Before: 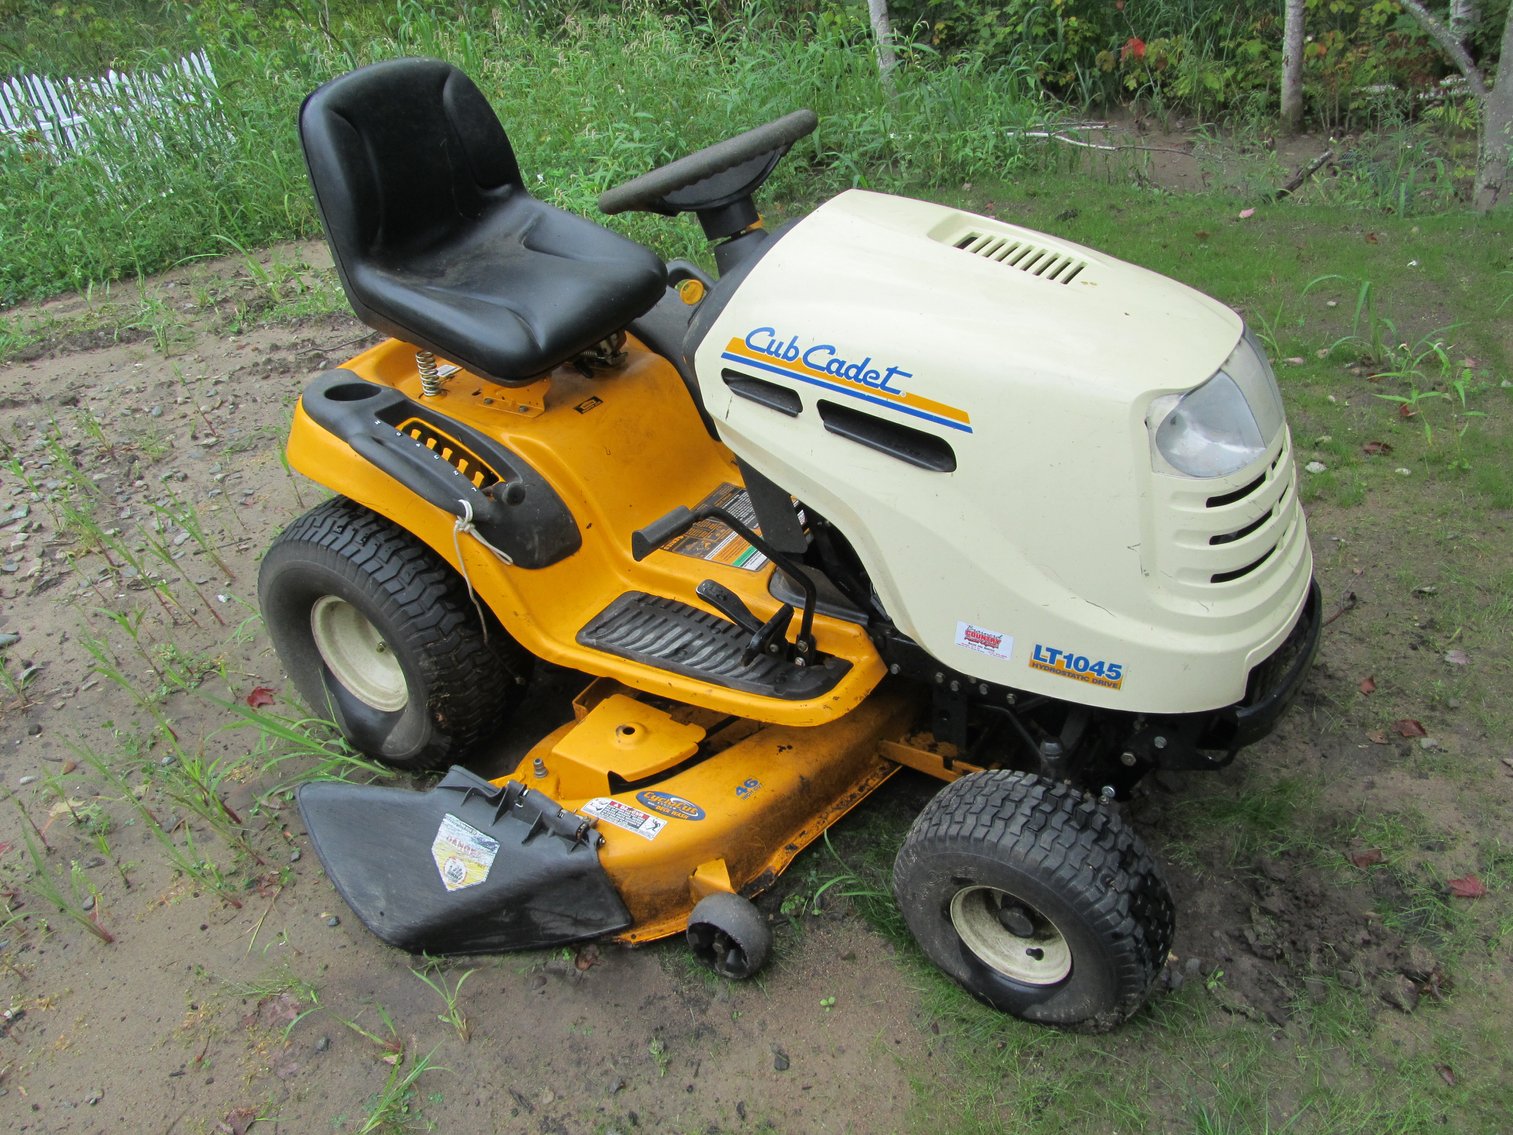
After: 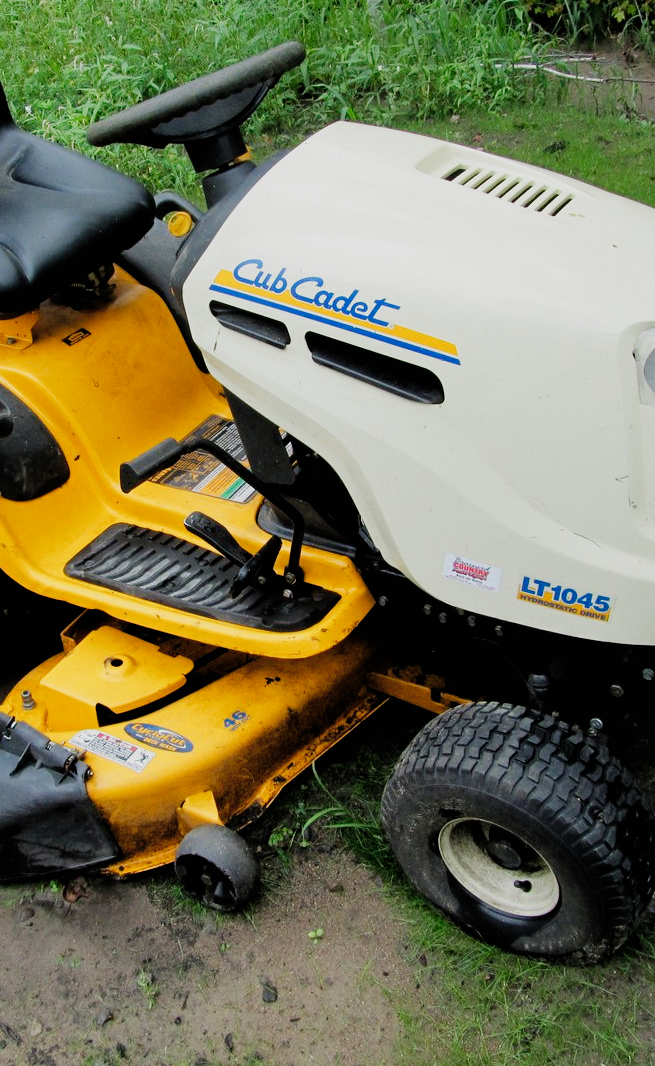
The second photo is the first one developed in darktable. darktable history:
crop: left 33.857%, top 6.058%, right 22.825%
color zones: curves: ch0 [(0, 0.558) (0.143, 0.559) (0.286, 0.529) (0.429, 0.505) (0.571, 0.5) (0.714, 0.5) (0.857, 0.5) (1, 0.558)]; ch1 [(0, 0.469) (0.01, 0.469) (0.12, 0.446) (0.248, 0.469) (0.5, 0.5) (0.748, 0.5) (0.99, 0.469) (1, 0.469)]
filmic rgb: black relative exposure -5.01 EV, white relative exposure 3.98 EV, hardness 2.89, contrast 1.301, add noise in highlights 0, preserve chrominance no, color science v3 (2019), use custom middle-gray values true, contrast in highlights soft
